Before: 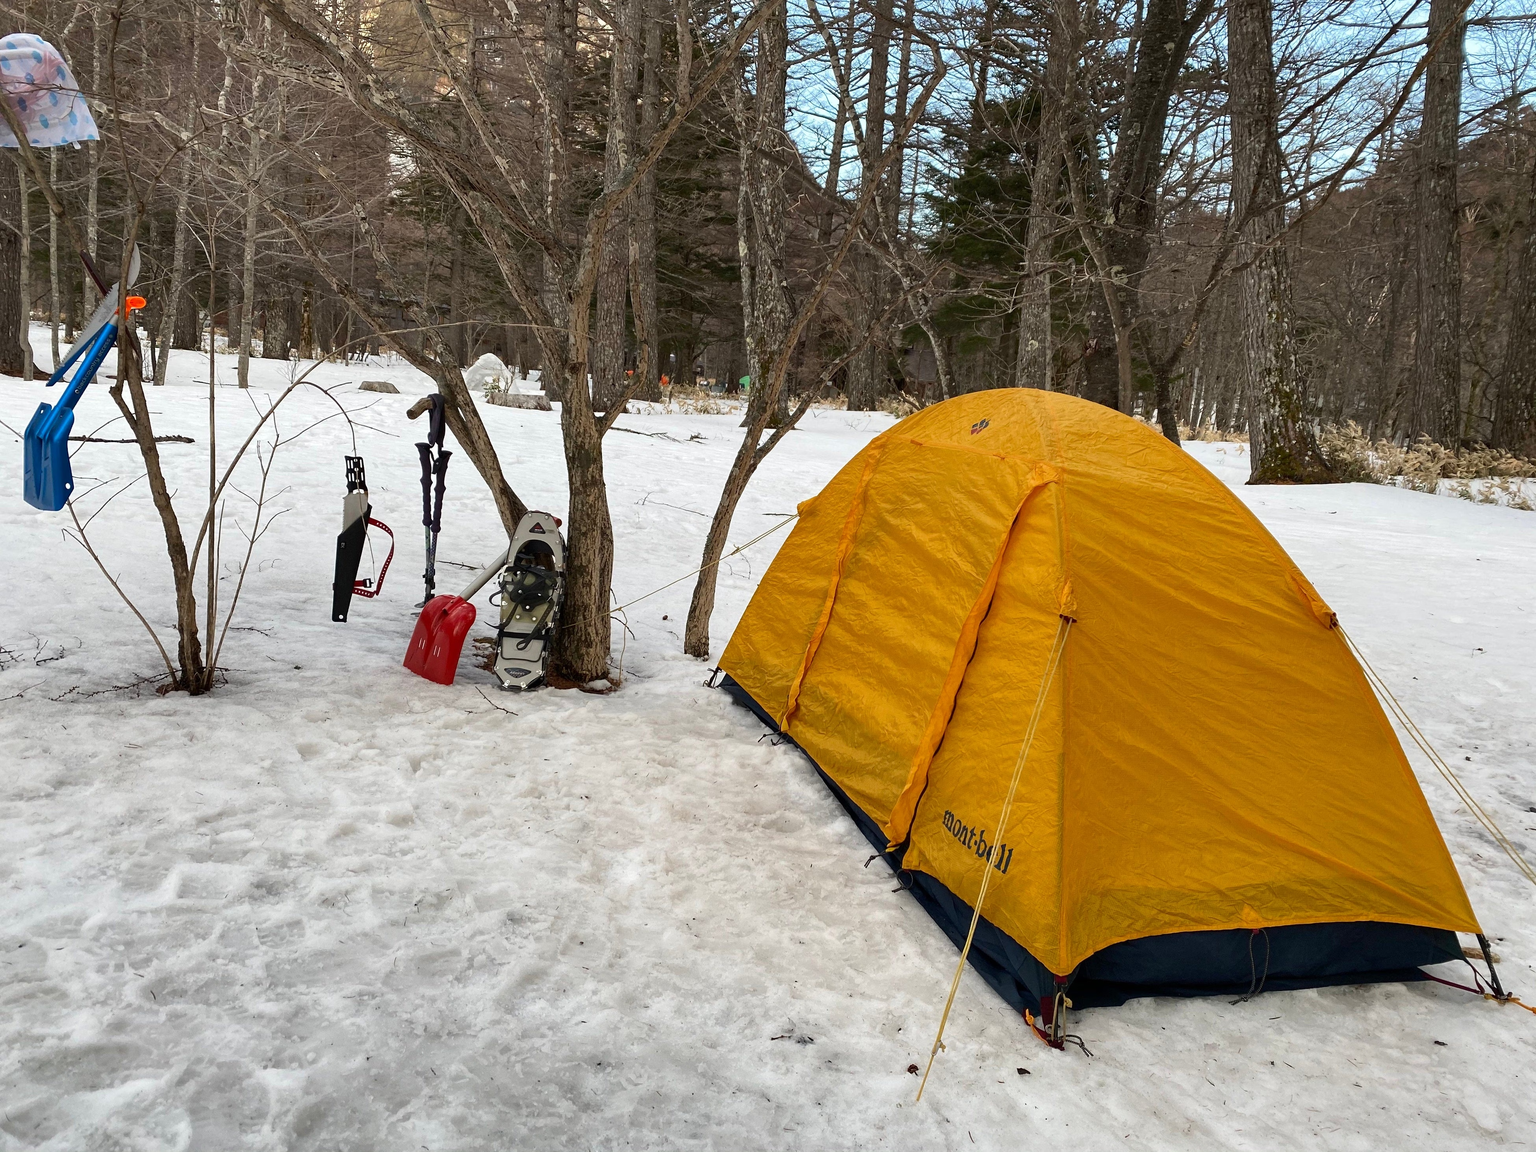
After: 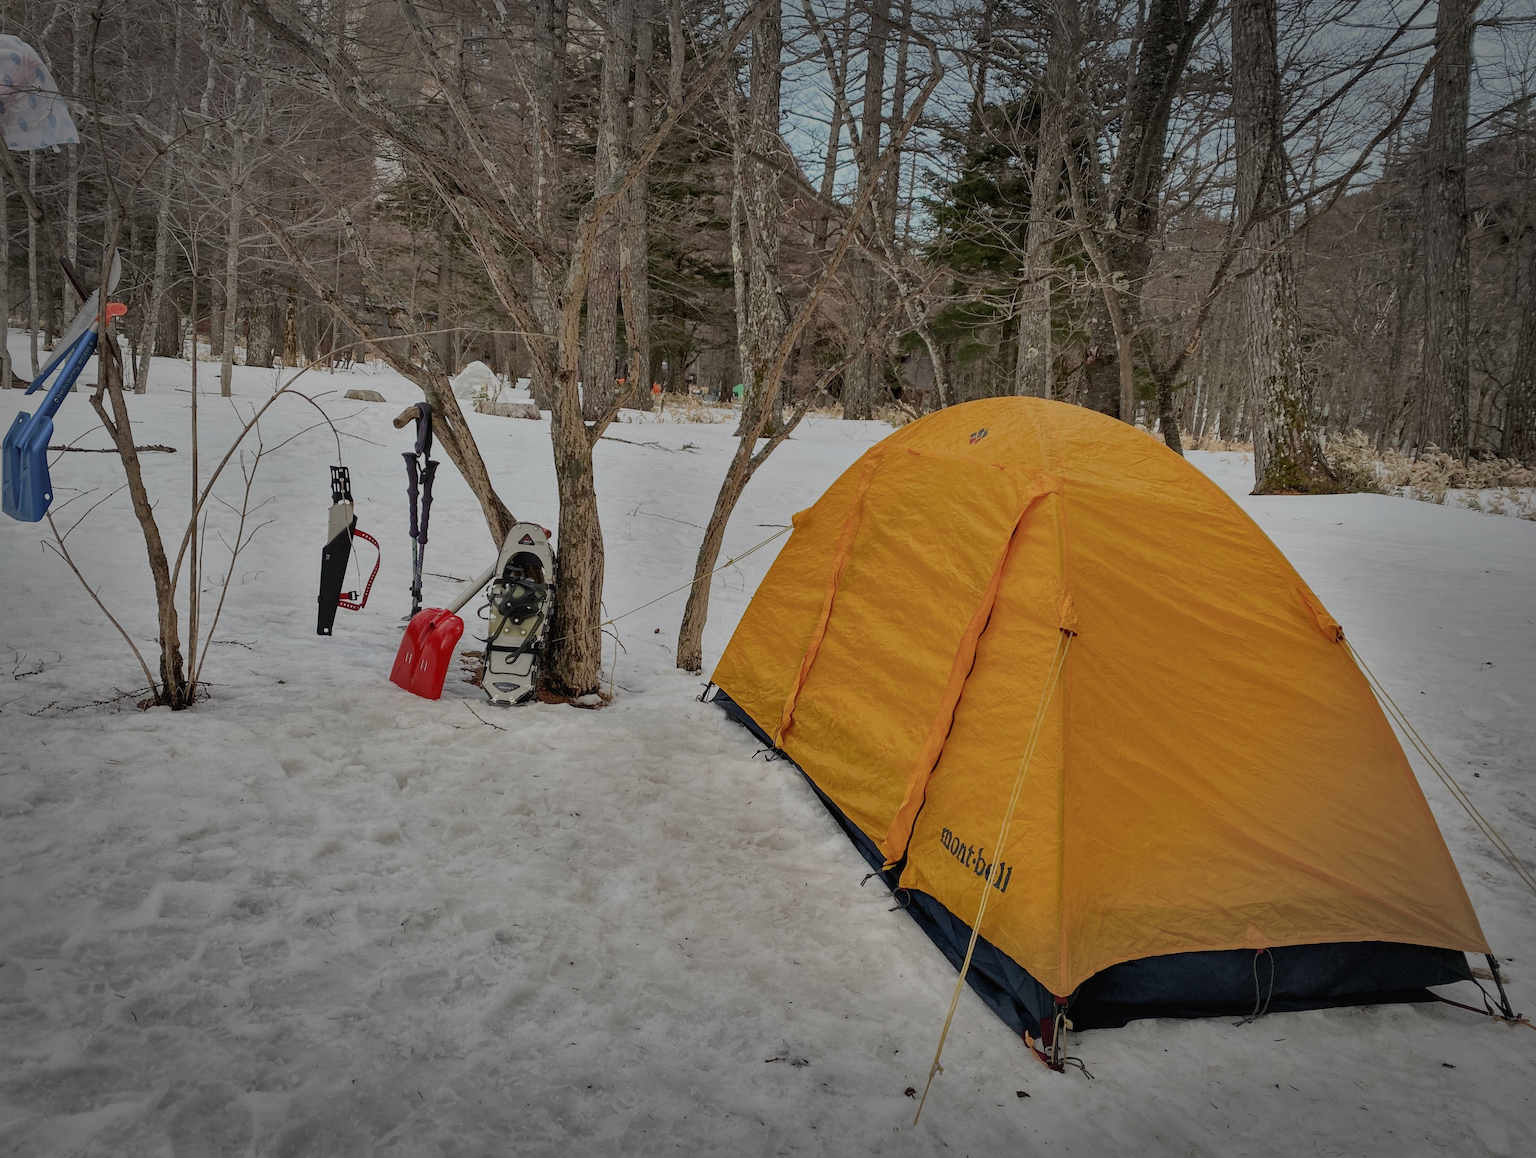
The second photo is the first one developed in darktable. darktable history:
filmic rgb: middle gray luminance 2.57%, black relative exposure -9.89 EV, white relative exposure 7 EV, dynamic range scaling 9.99%, target black luminance 0%, hardness 3.17, latitude 43.73%, contrast 0.686, highlights saturation mix 4.58%, shadows ↔ highlights balance 14.26%
crop and rotate: left 1.439%, right 0.632%, bottom 1.514%
local contrast: detail 110%
shadows and highlights: shadows 24.69, highlights -77.66, soften with gaussian
tone equalizer: on, module defaults
vignetting: fall-off start 71.32%, width/height ratio 1.333
